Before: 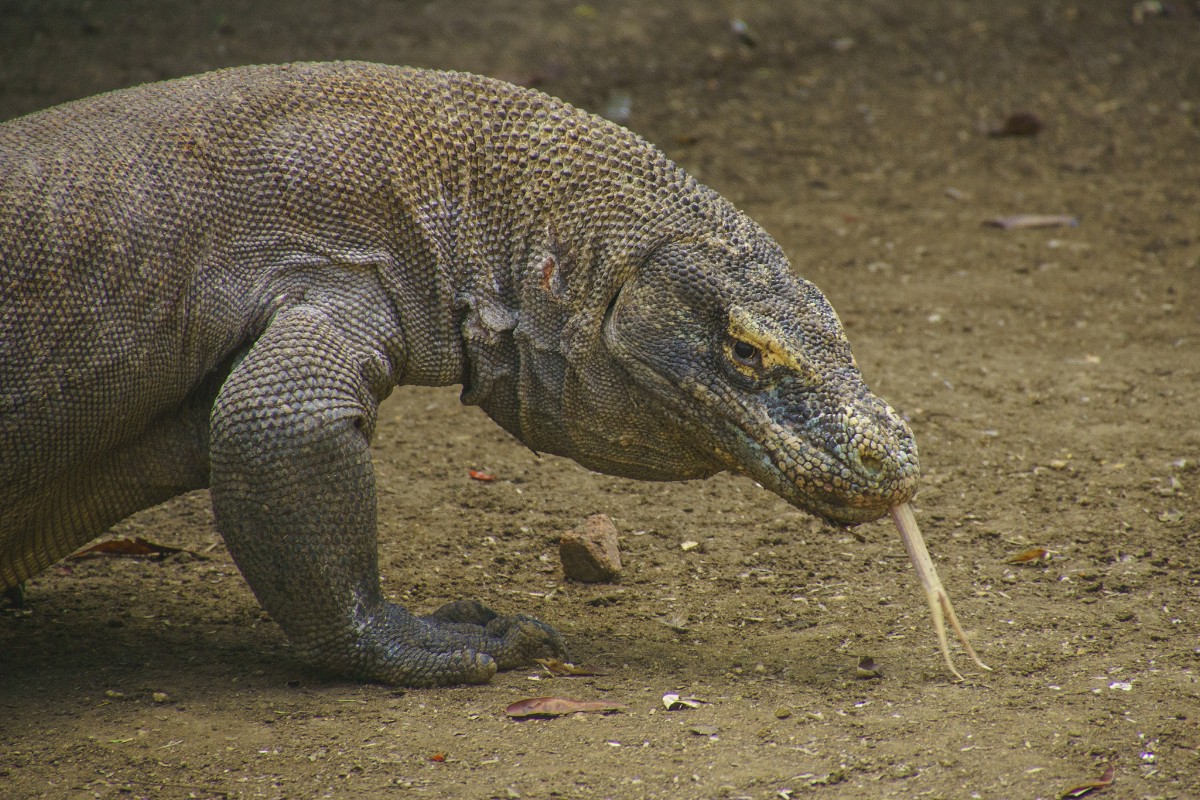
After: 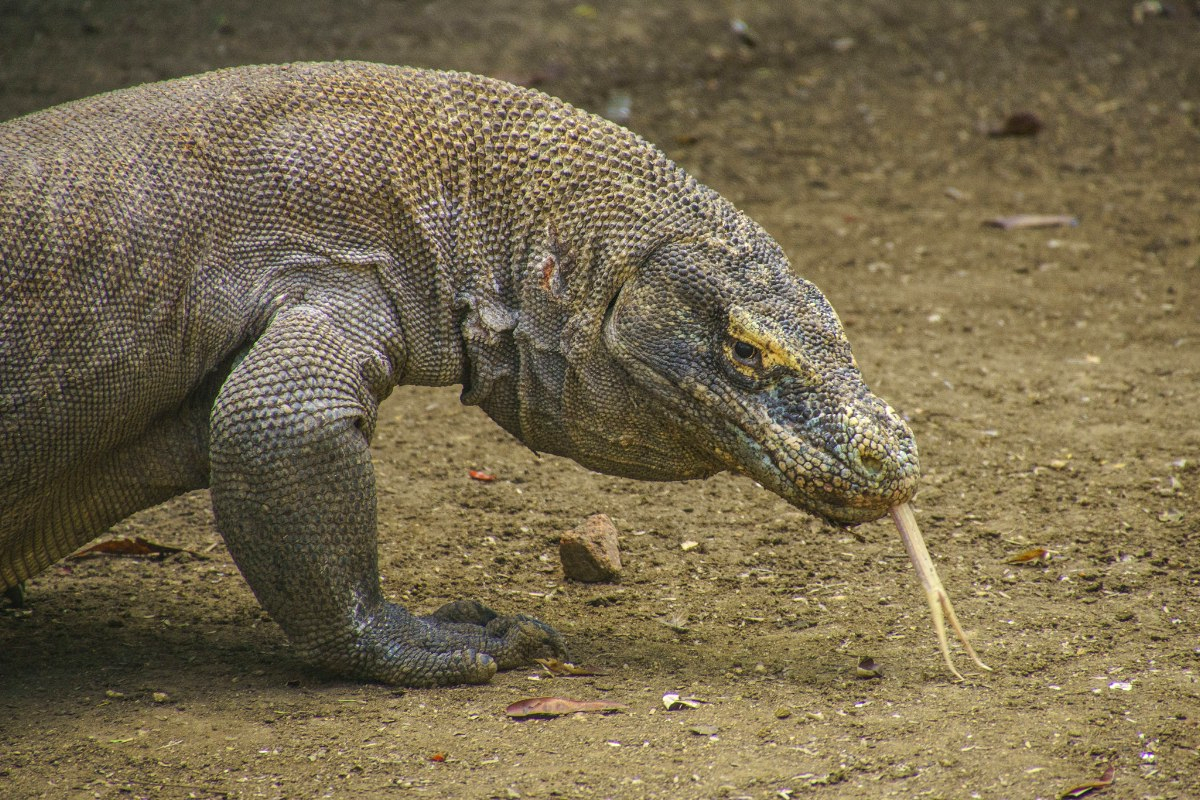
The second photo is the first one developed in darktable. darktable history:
local contrast: detail 130%
contrast brightness saturation: contrast 0.072, brightness 0.077, saturation 0.177
